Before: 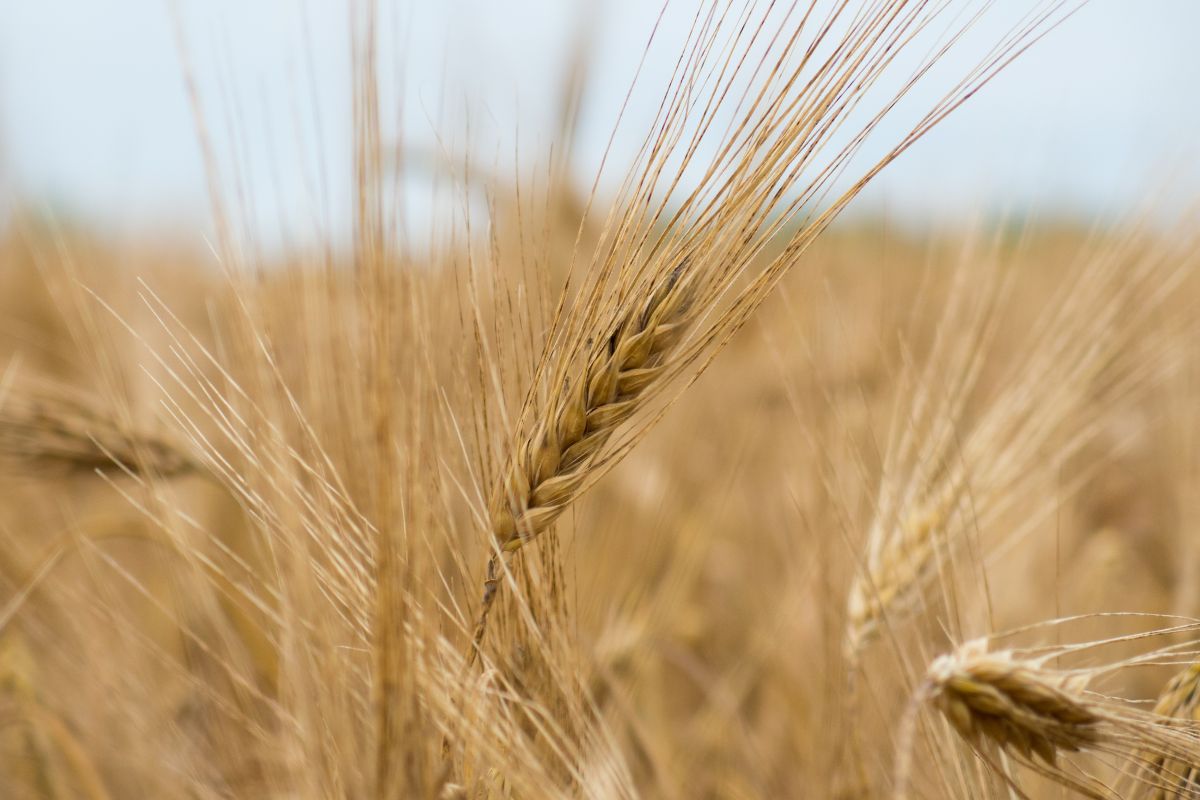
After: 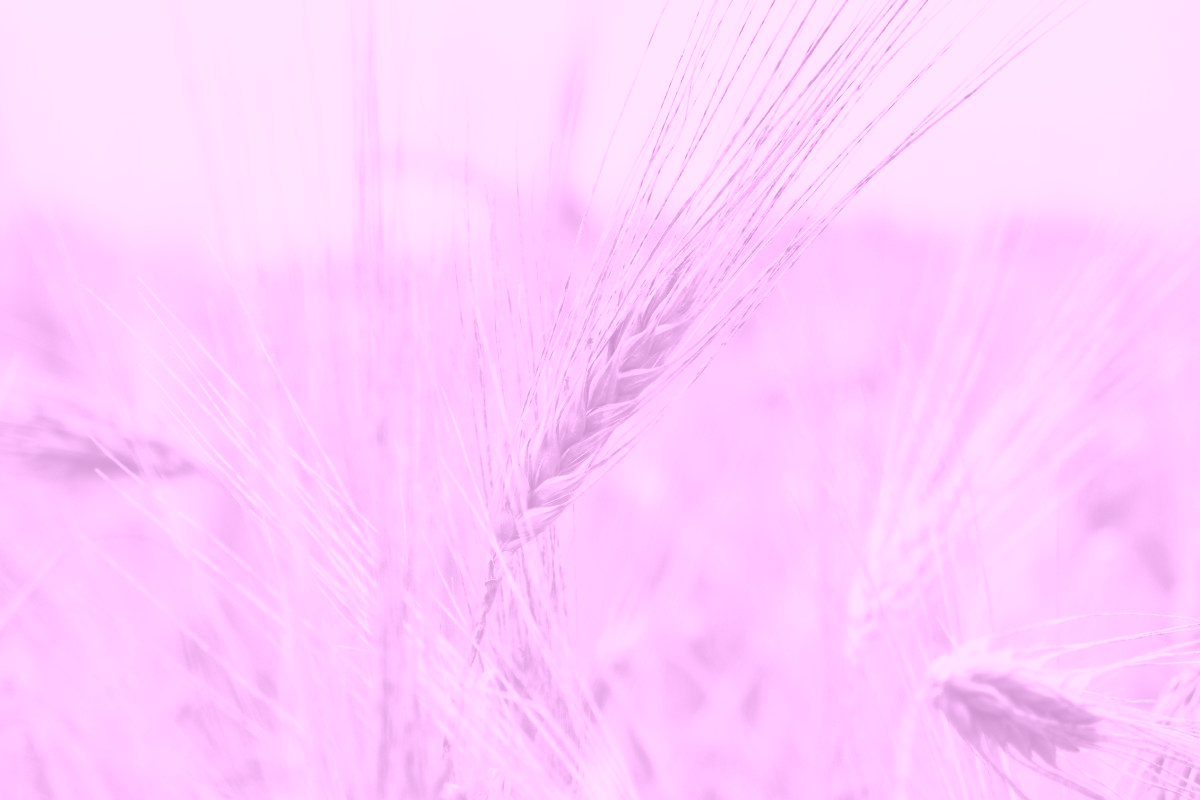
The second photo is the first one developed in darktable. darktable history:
exposure: exposure 0.29 EV, compensate highlight preservation false
colorize: hue 331.2°, saturation 69%, source mix 30.28%, lightness 69.02%, version 1
shadows and highlights: radius 118.69, shadows 42.21, highlights -61.56, soften with gaussian
tone curve: curves: ch0 [(0, 0.023) (0.087, 0.065) (0.184, 0.168) (0.45, 0.54) (0.57, 0.683) (0.722, 0.825) (0.877, 0.948) (1, 1)]; ch1 [(0, 0) (0.388, 0.369) (0.44, 0.45) (0.495, 0.491) (0.534, 0.528) (0.657, 0.655) (1, 1)]; ch2 [(0, 0) (0.353, 0.317) (0.408, 0.427) (0.5, 0.497) (0.534, 0.544) (0.576, 0.605) (0.625, 0.631) (1, 1)], color space Lab, independent channels, preserve colors none
